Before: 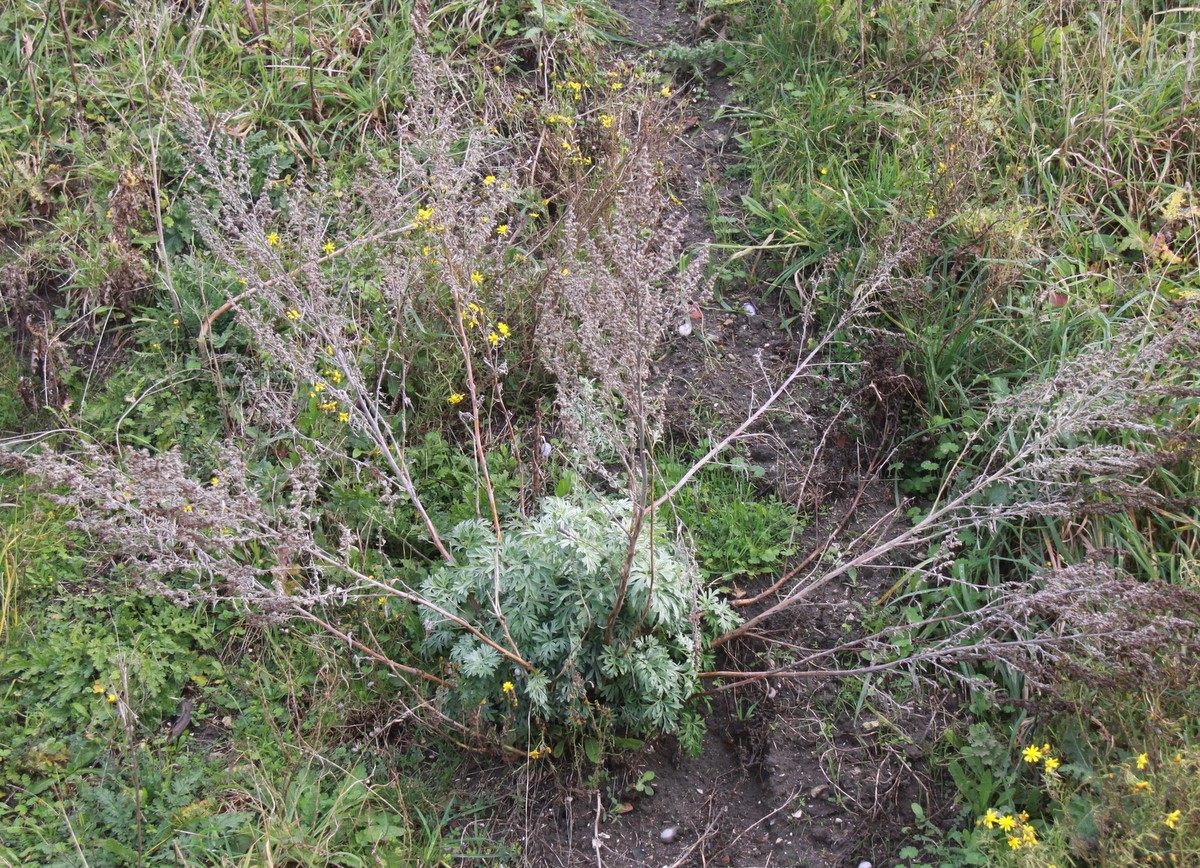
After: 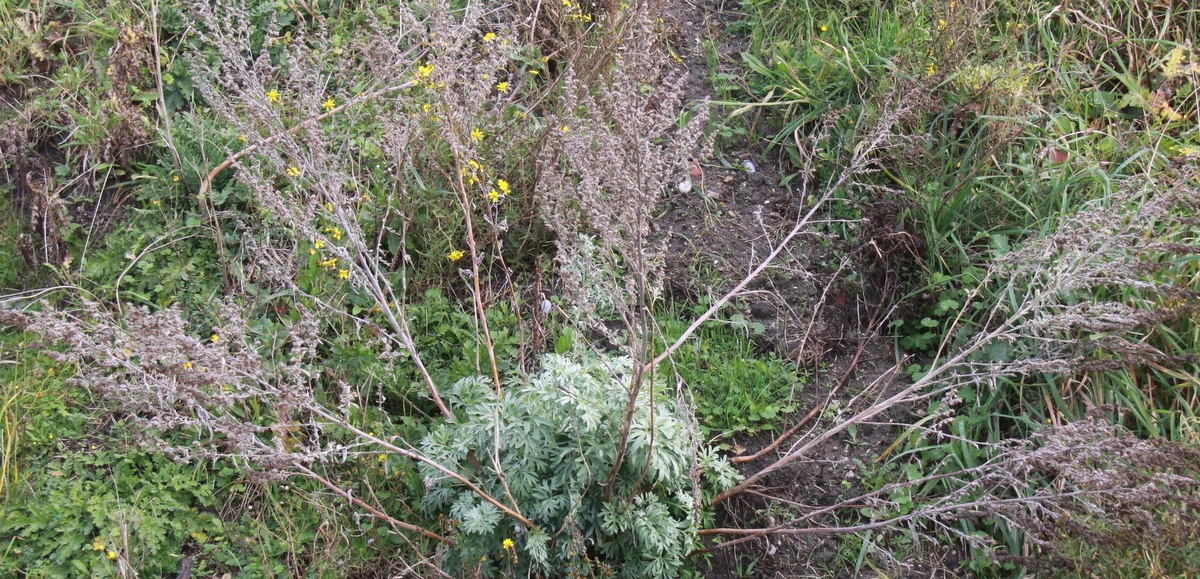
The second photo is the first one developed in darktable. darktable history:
crop: top 16.548%, bottom 16.691%
